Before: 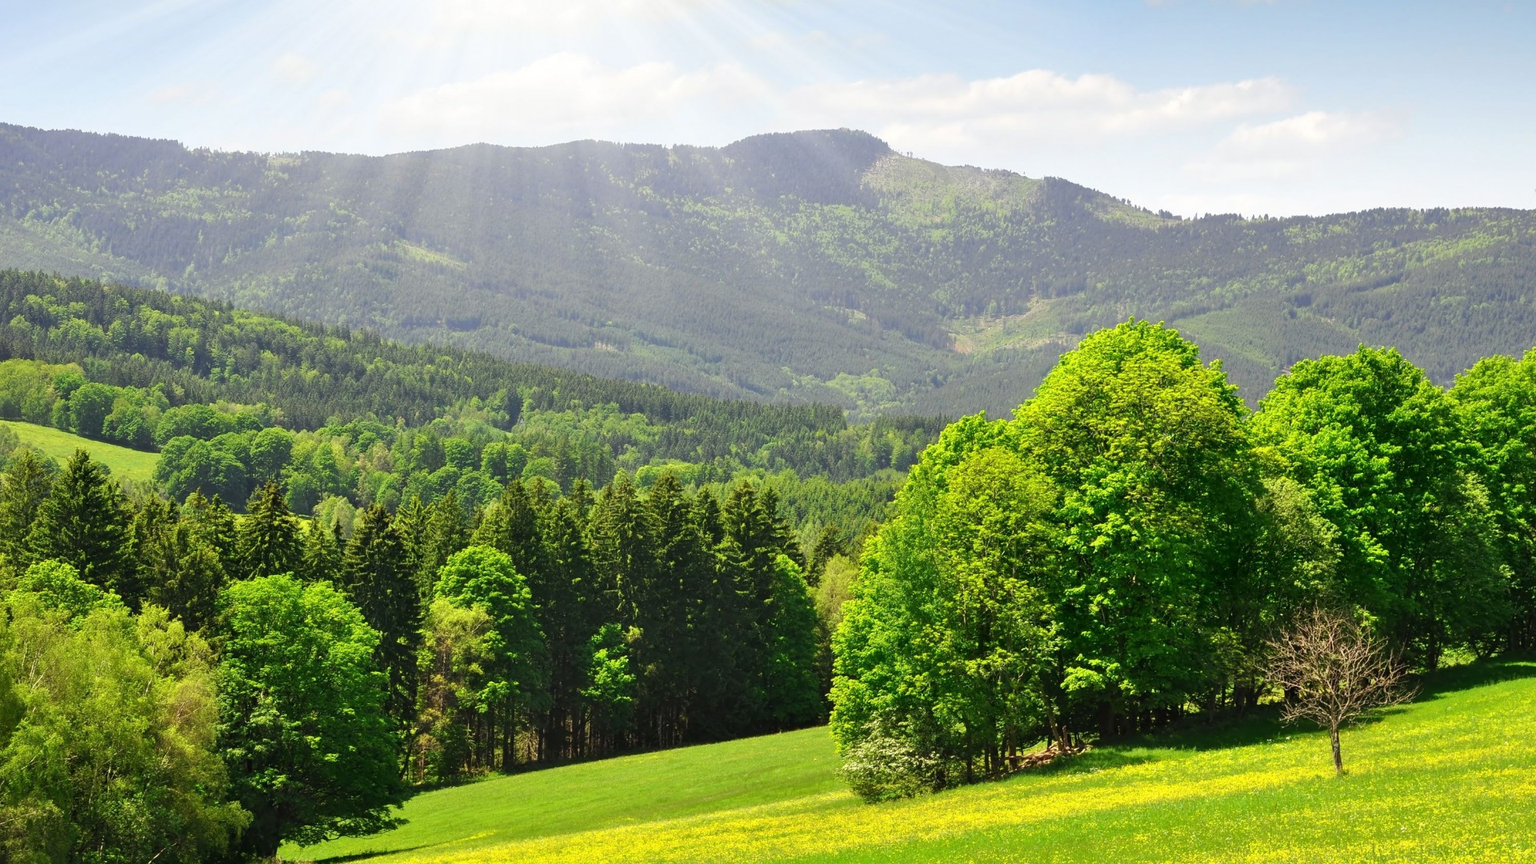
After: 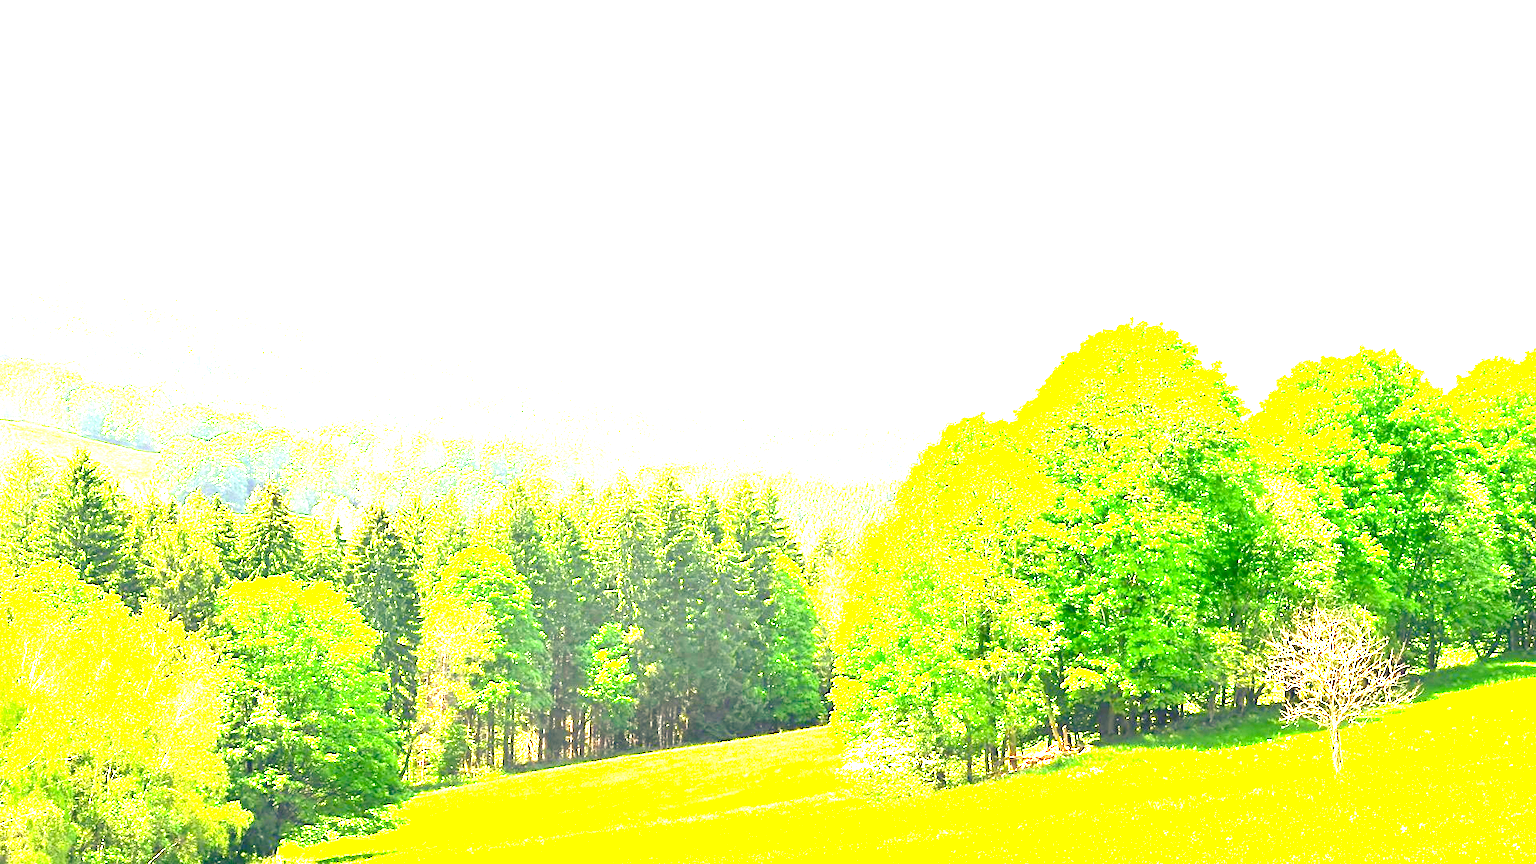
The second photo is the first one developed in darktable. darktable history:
color balance rgb: shadows lift › luminance -41.029%, shadows lift › chroma 14.382%, shadows lift › hue 259.24°, power › hue 327.1°, highlights gain › chroma 1.731%, highlights gain › hue 56.86°, linear chroma grading › global chroma 14.738%, perceptual saturation grading › global saturation 20%, perceptual saturation grading › highlights -25.886%, perceptual saturation grading › shadows 25.481%
tone equalizer: -8 EV -0.389 EV, -7 EV -0.427 EV, -6 EV -0.332 EV, -5 EV -0.193 EV, -3 EV 0.214 EV, -2 EV 0.306 EV, -1 EV 0.375 EV, +0 EV 0.439 EV, mask exposure compensation -0.507 EV
exposure: black level correction 0, exposure 4.026 EV, compensate highlight preservation false
